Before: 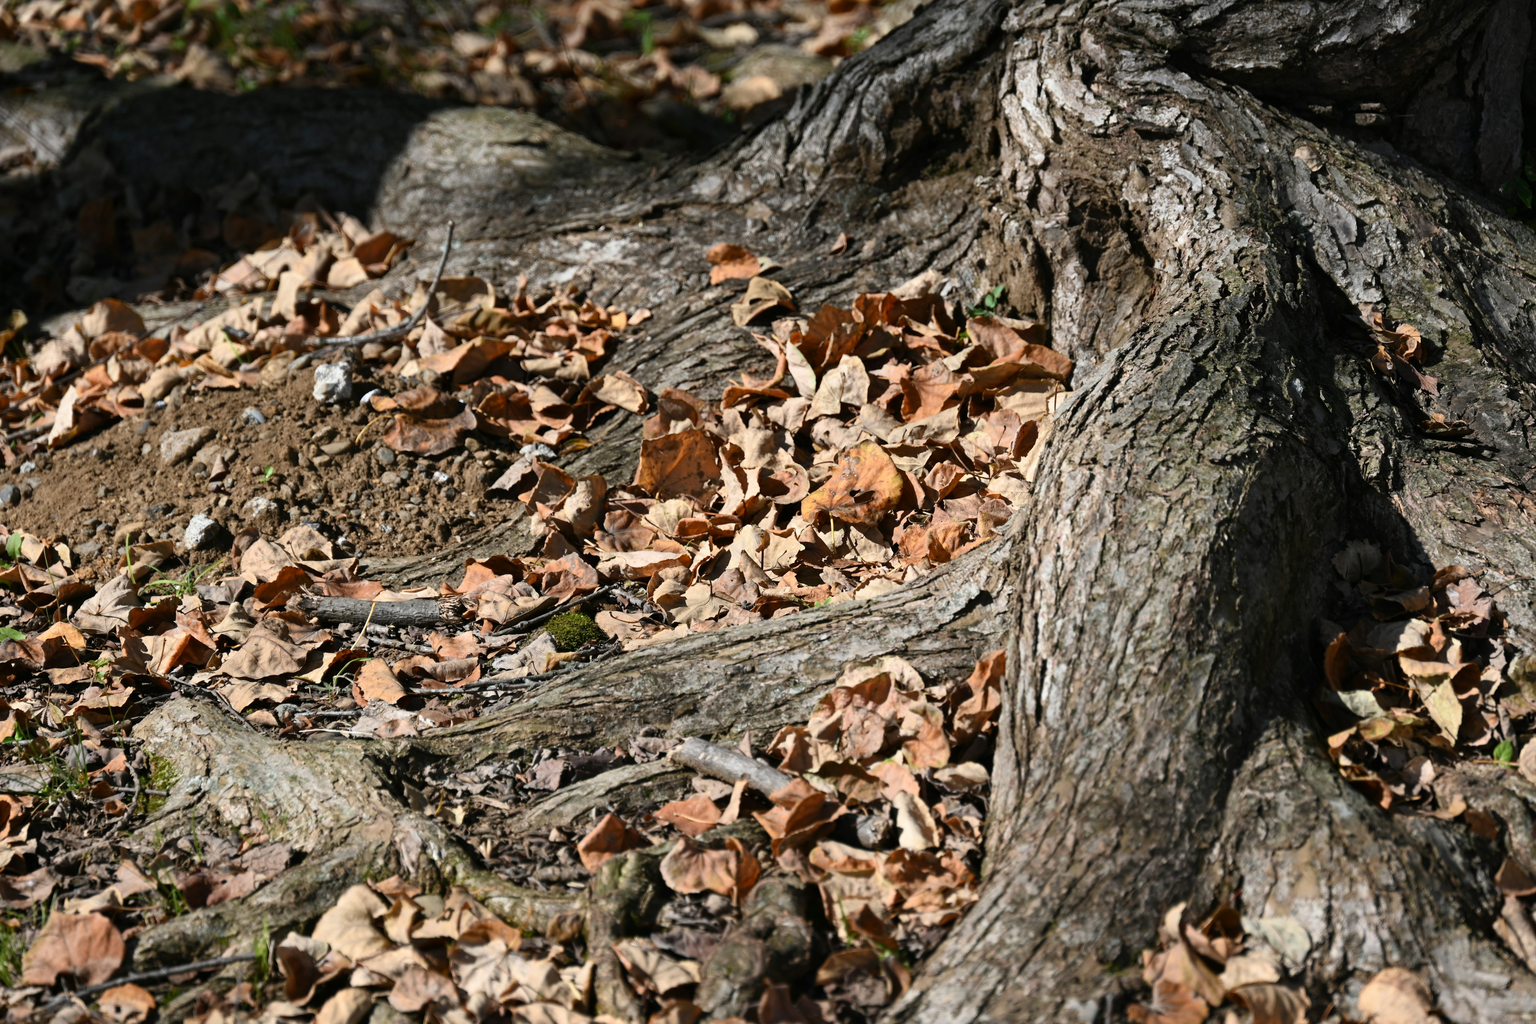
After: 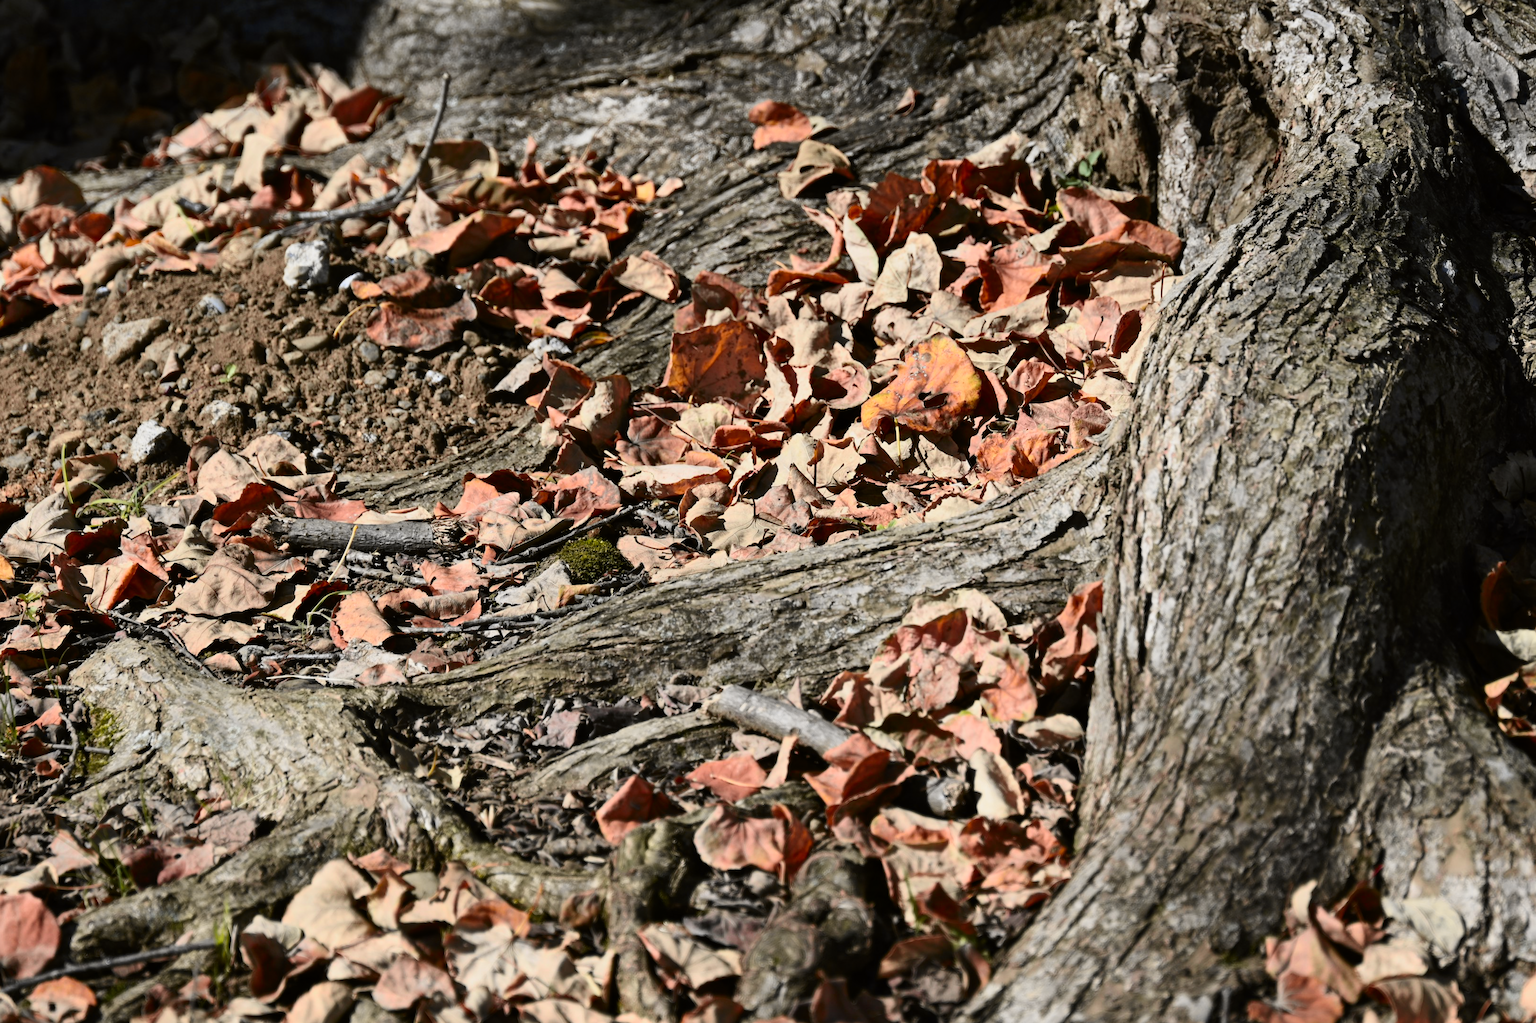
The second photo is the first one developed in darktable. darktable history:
tone curve: curves: ch0 [(0, 0) (0.087, 0.054) (0.281, 0.245) (0.506, 0.526) (0.8, 0.824) (0.994, 0.955)]; ch1 [(0, 0) (0.27, 0.195) (0.406, 0.435) (0.452, 0.474) (0.495, 0.5) (0.514, 0.508) (0.563, 0.584) (0.654, 0.689) (1, 1)]; ch2 [(0, 0) (0.269, 0.299) (0.459, 0.441) (0.498, 0.499) (0.523, 0.52) (0.551, 0.549) (0.633, 0.625) (0.659, 0.681) (0.718, 0.764) (1, 1)], color space Lab, independent channels, preserve colors none
crop and rotate: left 4.842%, top 15.51%, right 10.668%
